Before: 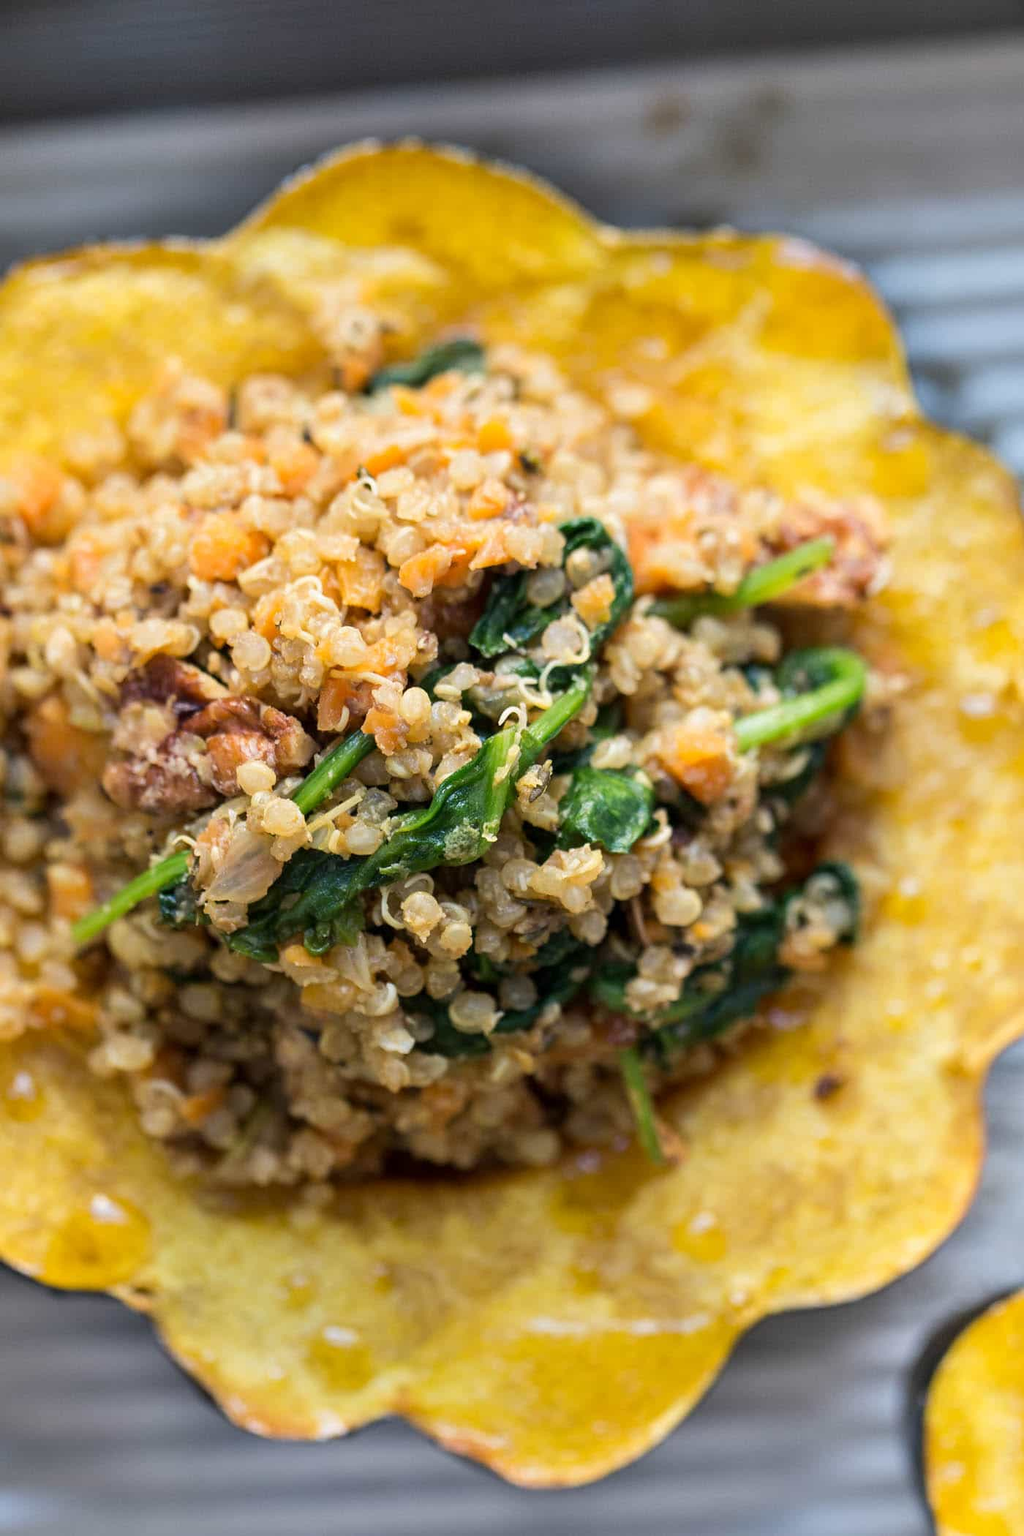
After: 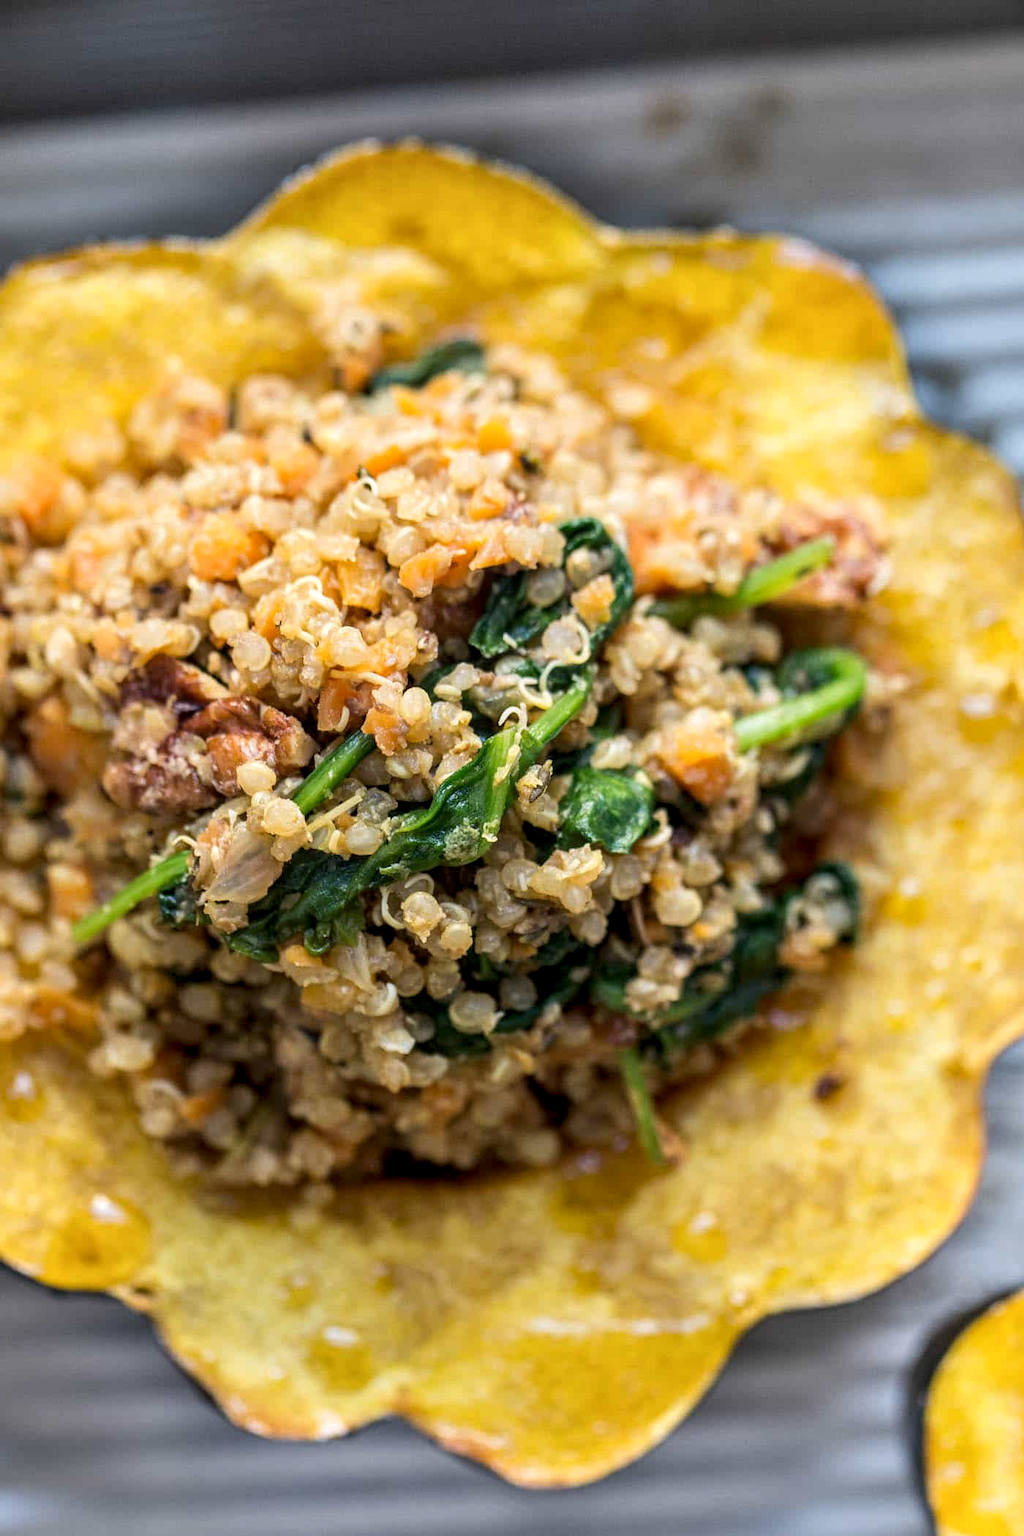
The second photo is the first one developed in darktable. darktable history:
tone equalizer: -8 EV 0.06 EV, smoothing diameter 25%, edges refinement/feathering 10, preserve details guided filter
local contrast: detail 130%
